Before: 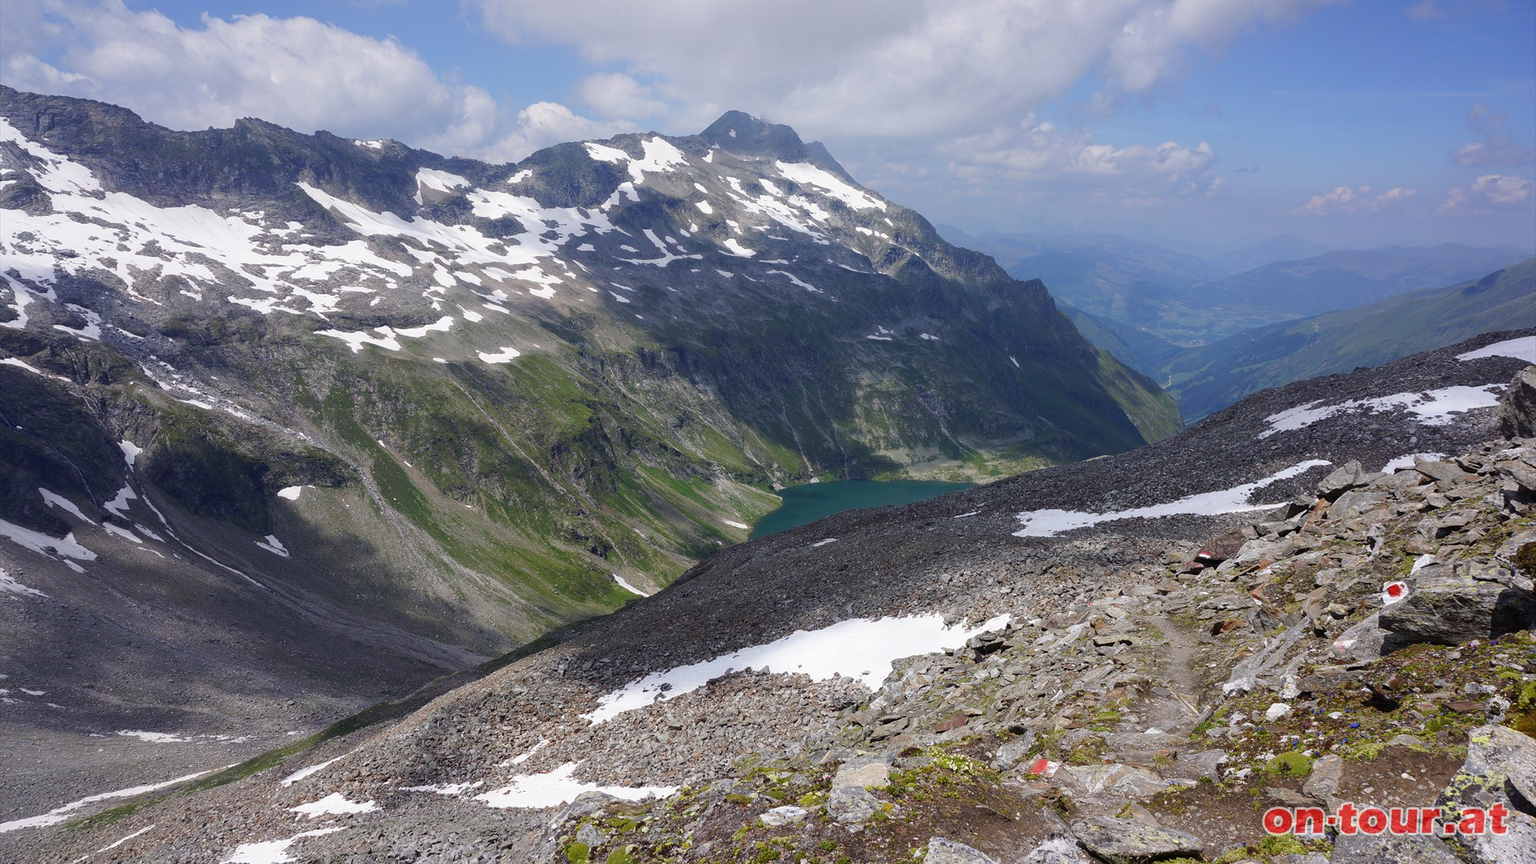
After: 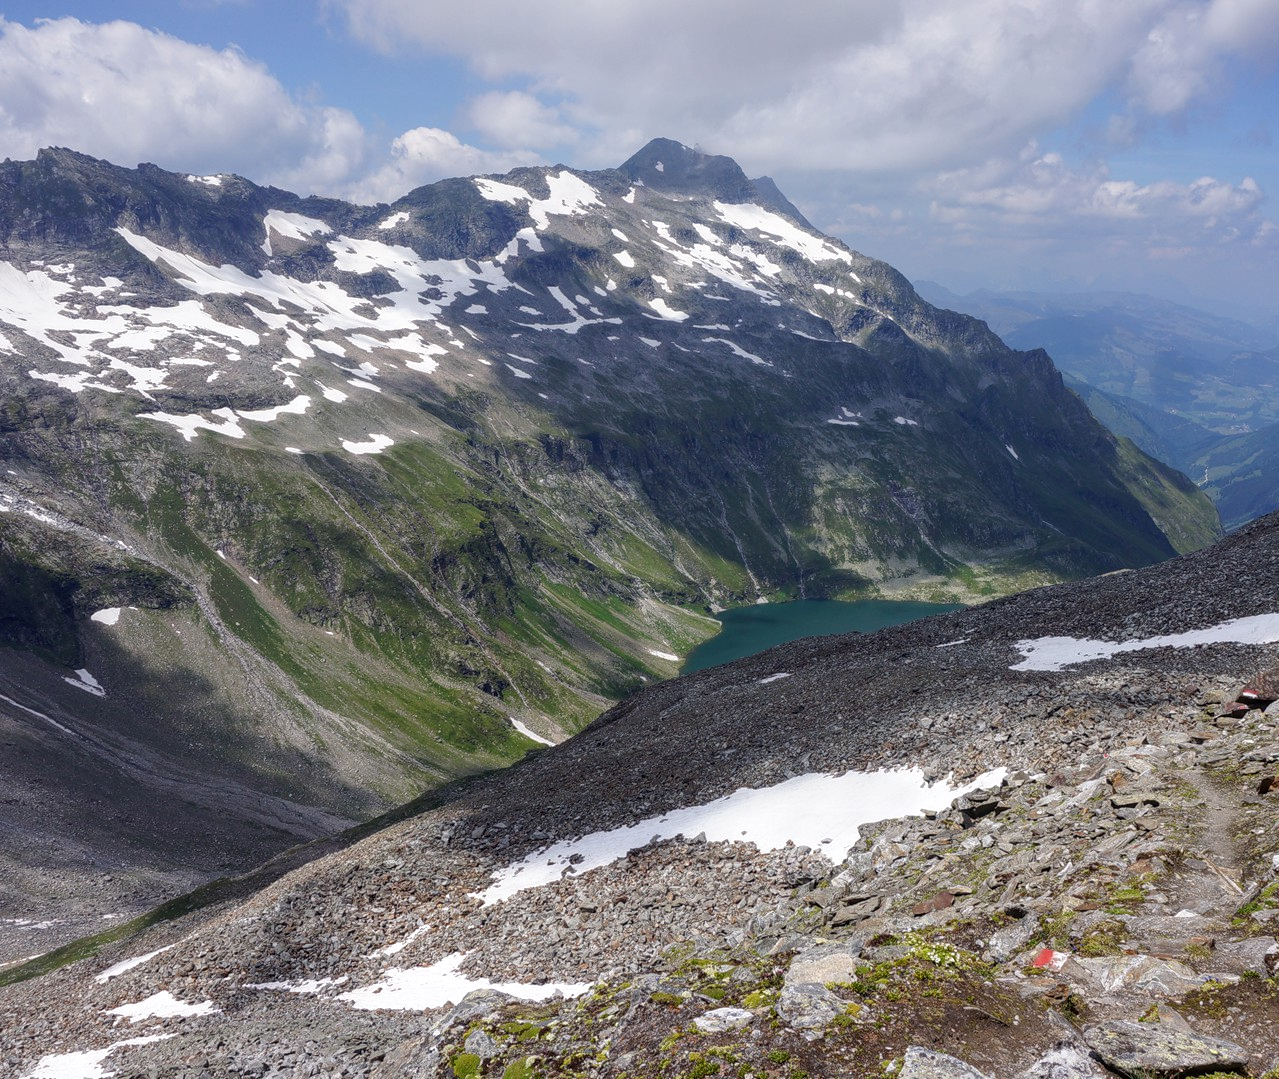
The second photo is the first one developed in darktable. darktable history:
crop and rotate: left 13.374%, right 19.987%
local contrast: on, module defaults
